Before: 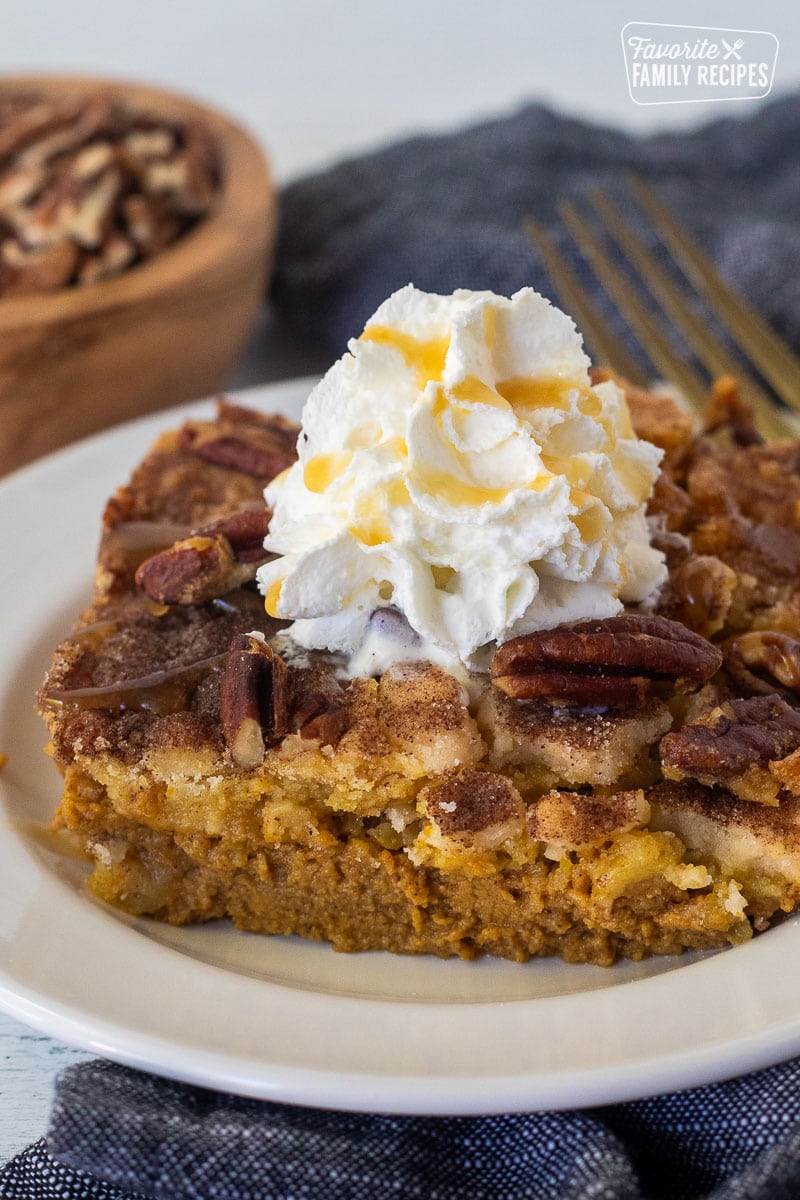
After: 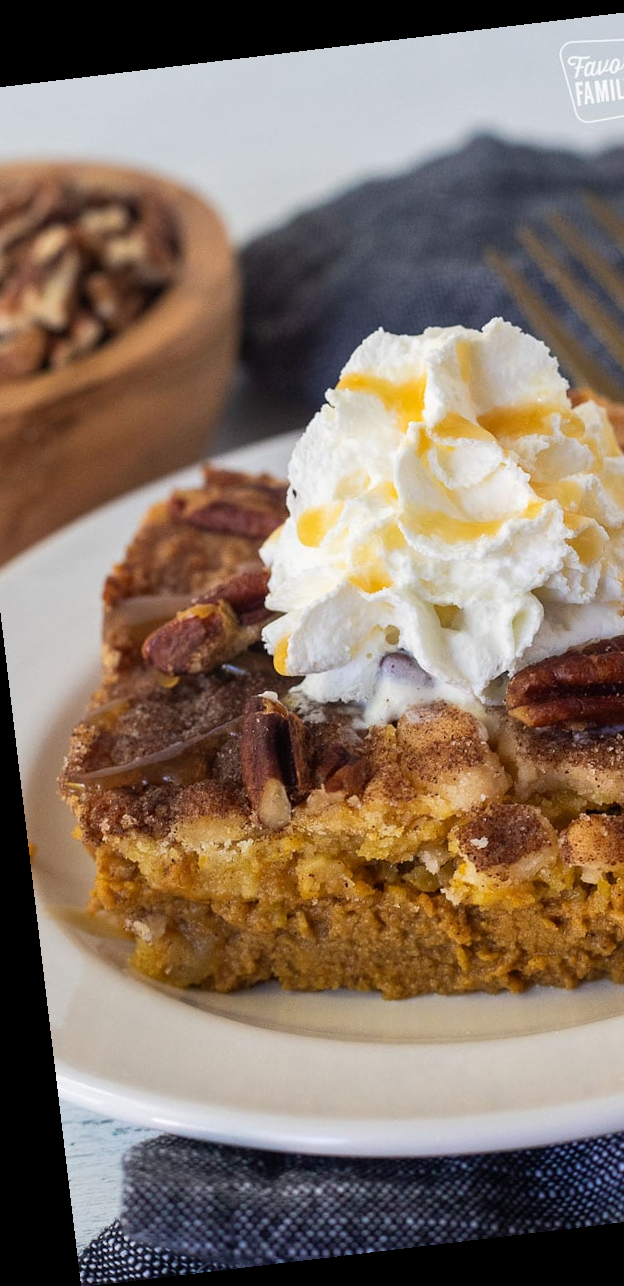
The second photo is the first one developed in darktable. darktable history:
crop and rotate: left 6.617%, right 26.717%
rotate and perspective: rotation -6.83°, automatic cropping off
